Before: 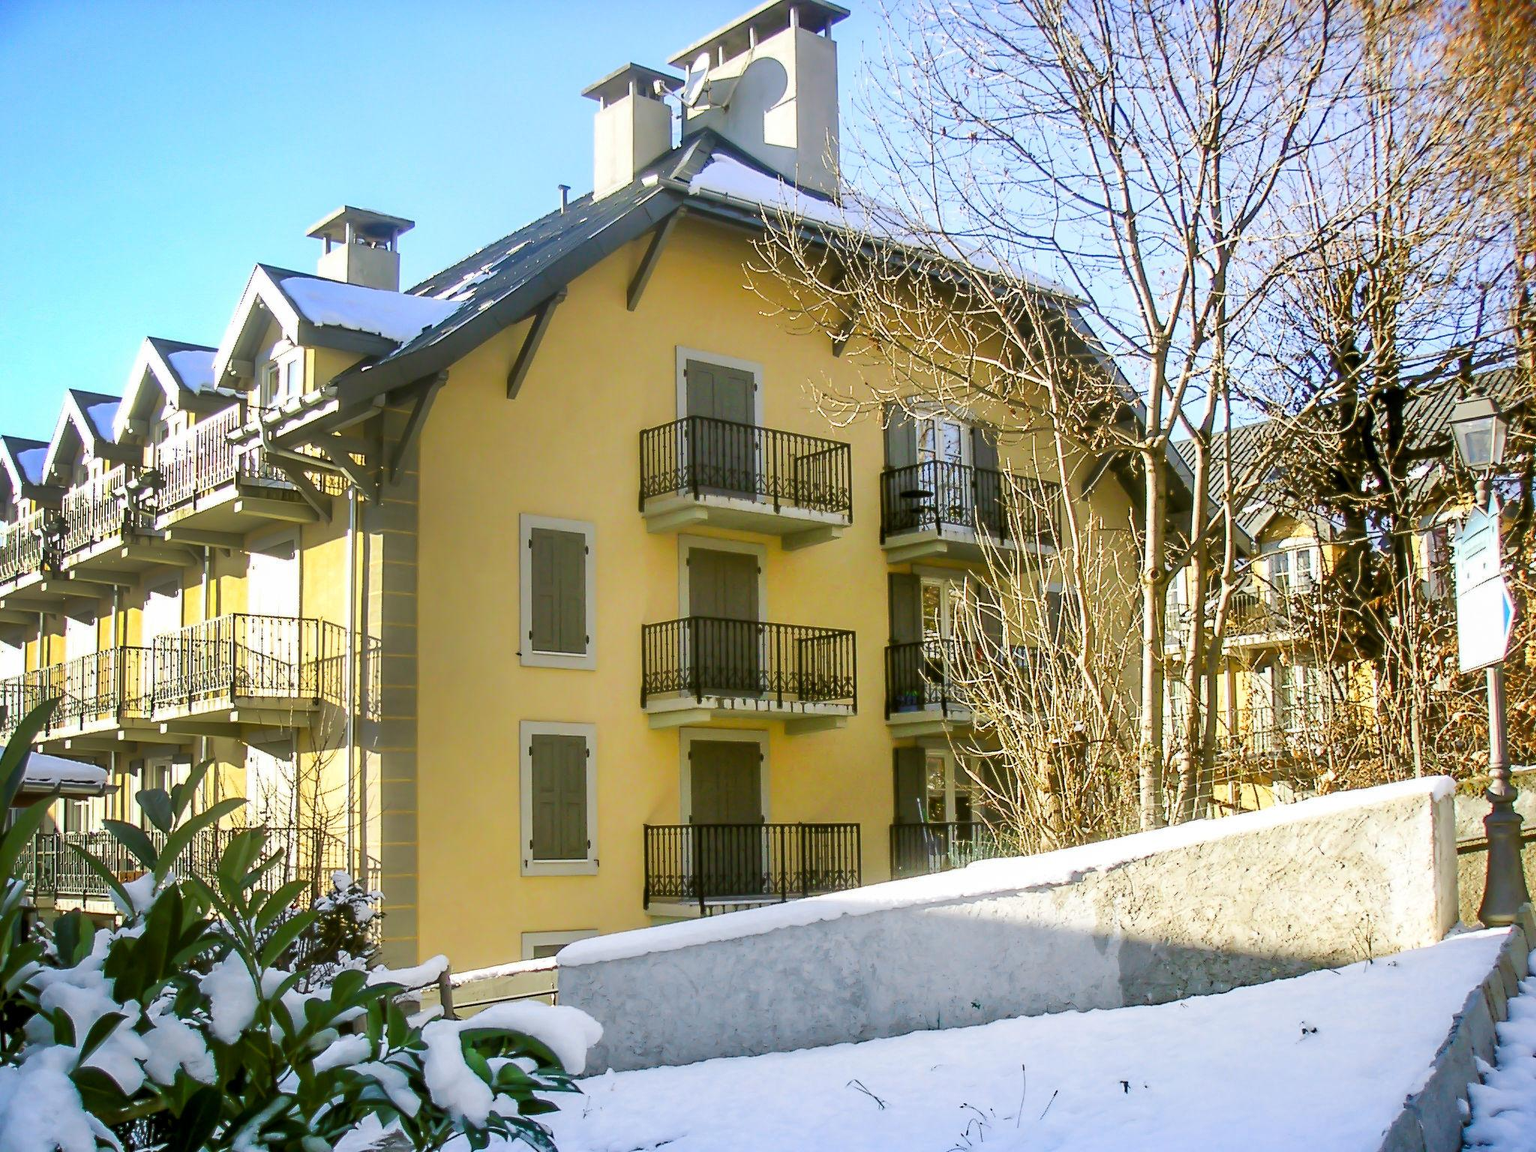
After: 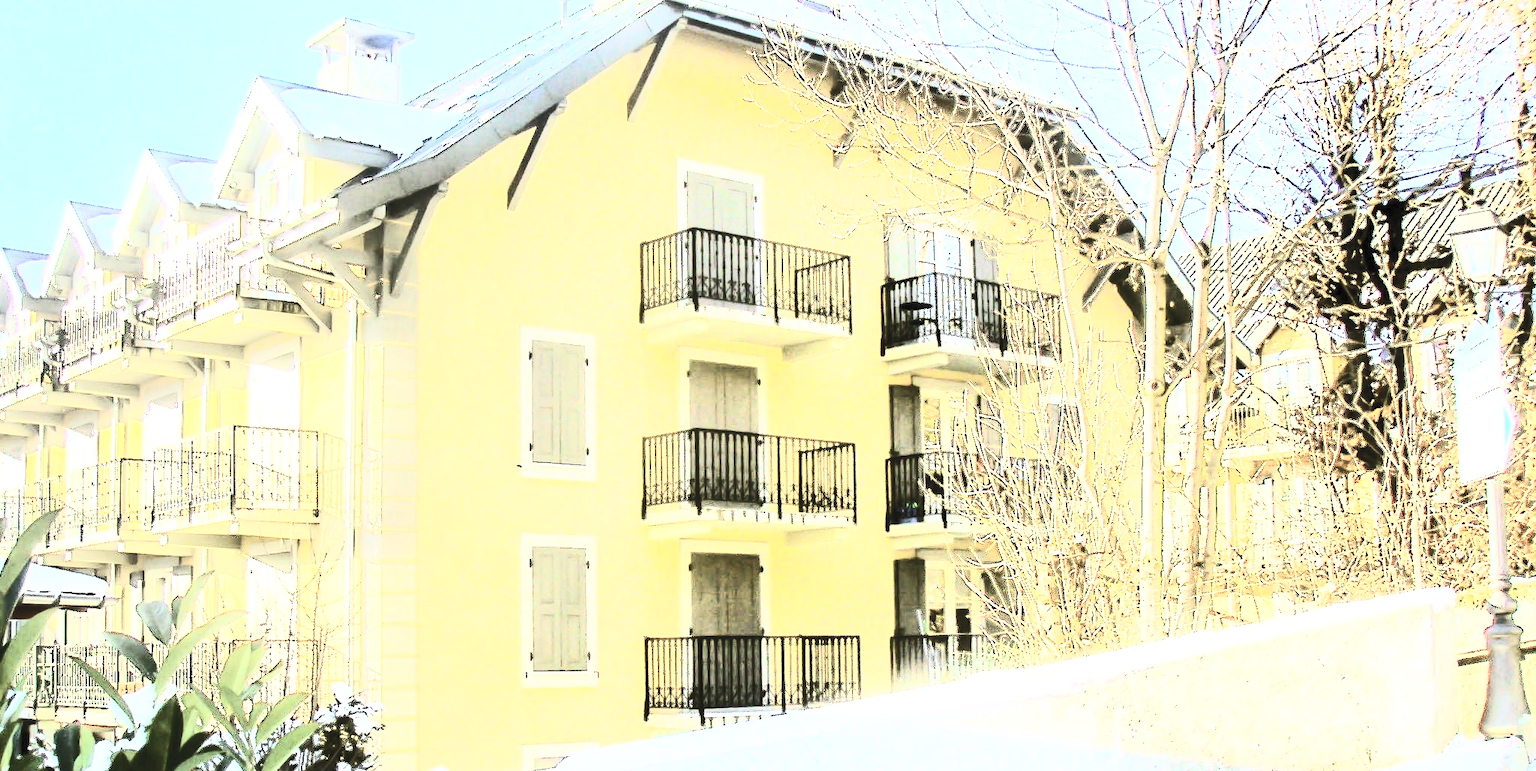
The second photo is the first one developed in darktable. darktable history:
tone equalizer: -7 EV 0.15 EV, -6 EV 0.616 EV, -5 EV 1.16 EV, -4 EV 1.31 EV, -3 EV 1.13 EV, -2 EV 0.6 EV, -1 EV 0.157 EV, edges refinement/feathering 500, mask exposure compensation -1.57 EV, preserve details no
crop: top 16.351%, bottom 16.68%
base curve: curves: ch0 [(0, 0) (0.028, 0.03) (0.121, 0.232) (0.46, 0.748) (0.859, 0.968) (1, 1)]
contrast brightness saturation: contrast 0.555, brightness 0.578, saturation -0.35
